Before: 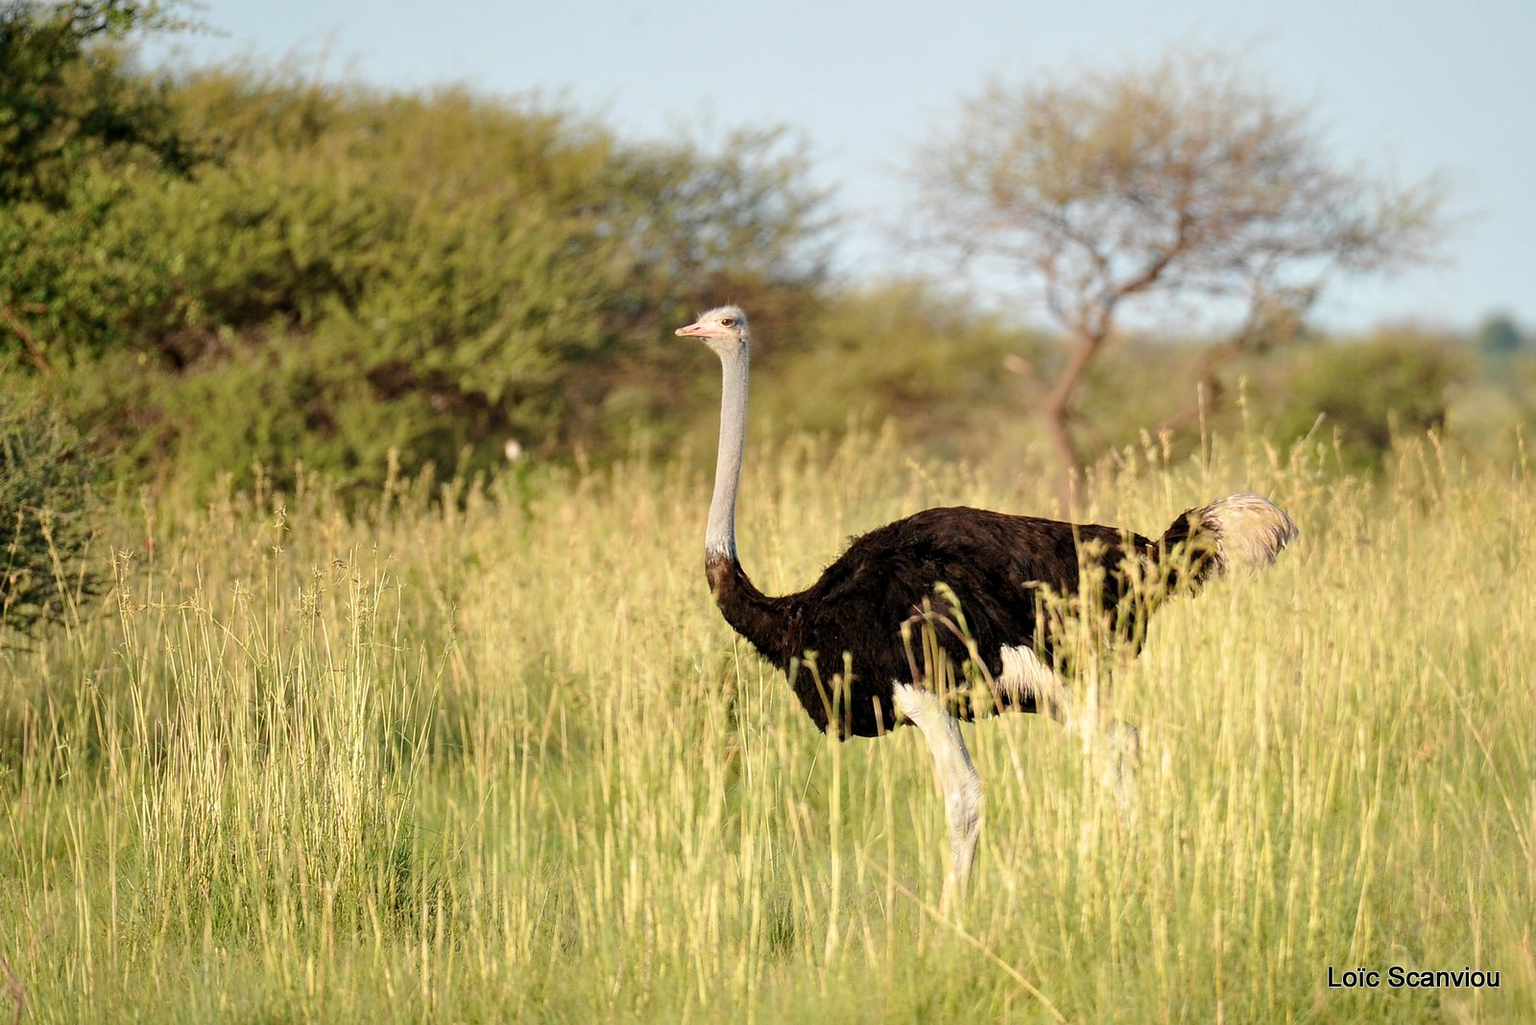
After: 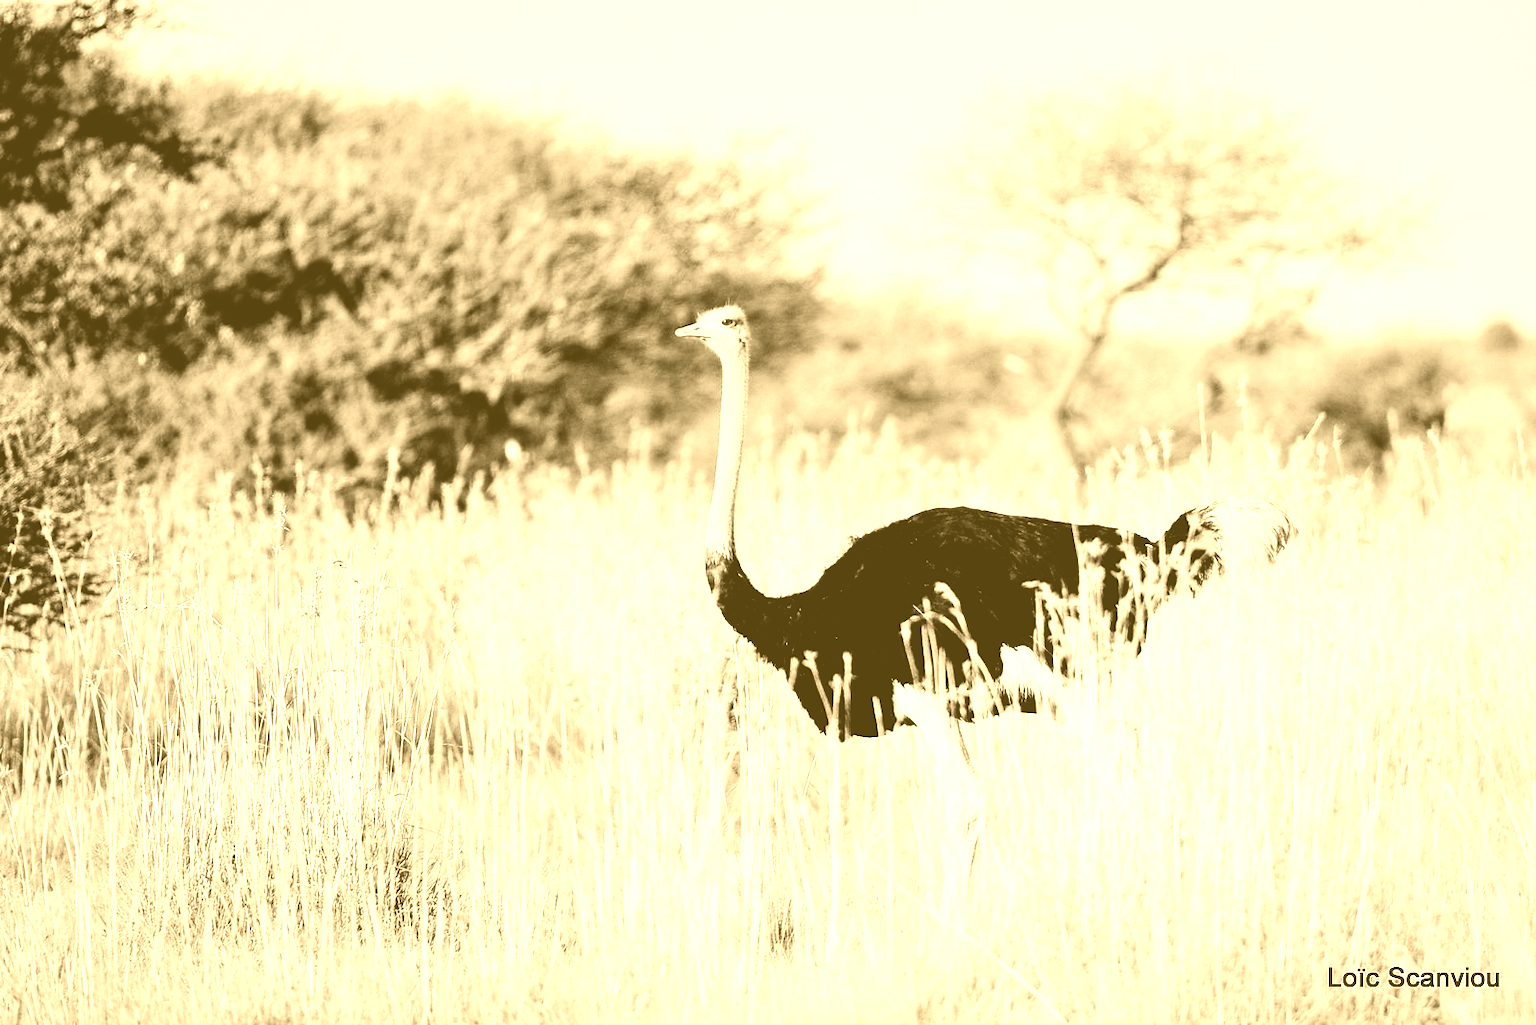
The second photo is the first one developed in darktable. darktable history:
tone equalizer: -8 EV -0.417 EV, -7 EV -0.389 EV, -6 EV -0.333 EV, -5 EV -0.222 EV, -3 EV 0.222 EV, -2 EV 0.333 EV, -1 EV 0.389 EV, +0 EV 0.417 EV, edges refinement/feathering 500, mask exposure compensation -1.57 EV, preserve details no
contrast brightness saturation: contrast 0.16, saturation 0.32
colorize: hue 36°, source mix 100%
filmic rgb: black relative exposure -4.14 EV, white relative exposure 5.1 EV, hardness 2.11, contrast 1.165
